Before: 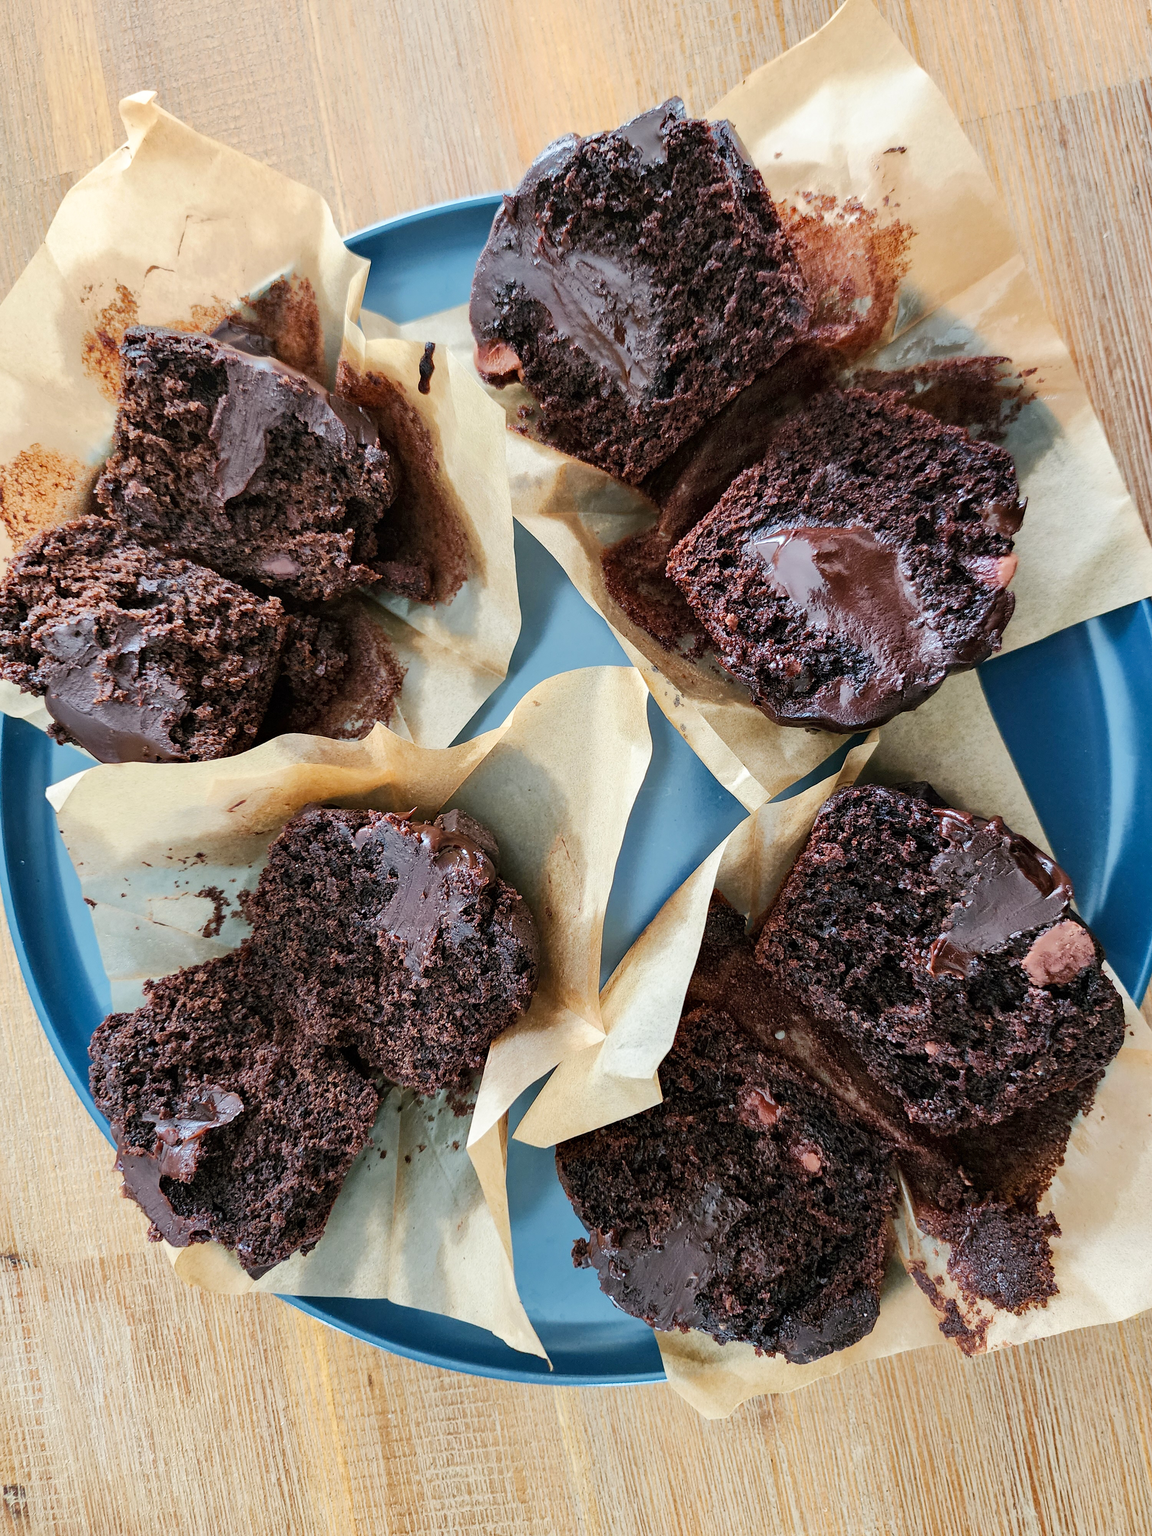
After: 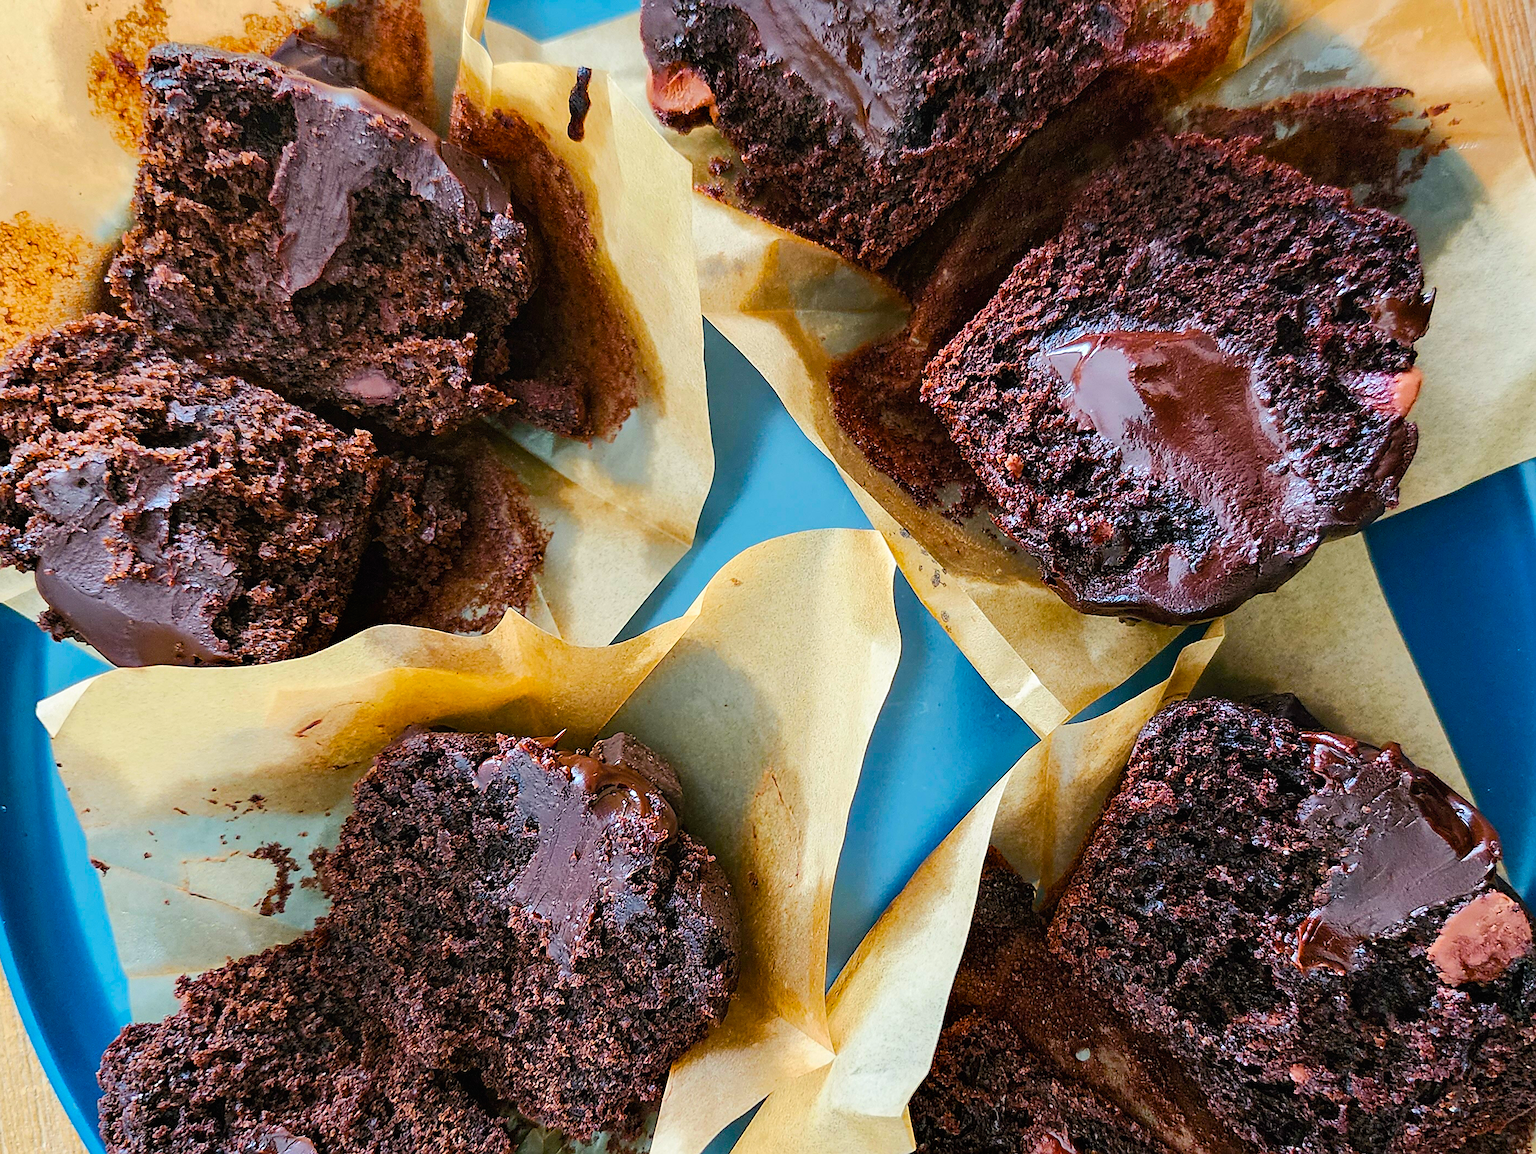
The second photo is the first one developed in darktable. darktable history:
crop: left 1.769%, top 19.233%, right 4.685%, bottom 28.021%
color balance rgb: perceptual saturation grading › global saturation 25.008%, global vibrance 50.087%
local contrast: mode bilateral grid, contrast 100, coarseness 100, detail 91%, midtone range 0.2
sharpen: on, module defaults
